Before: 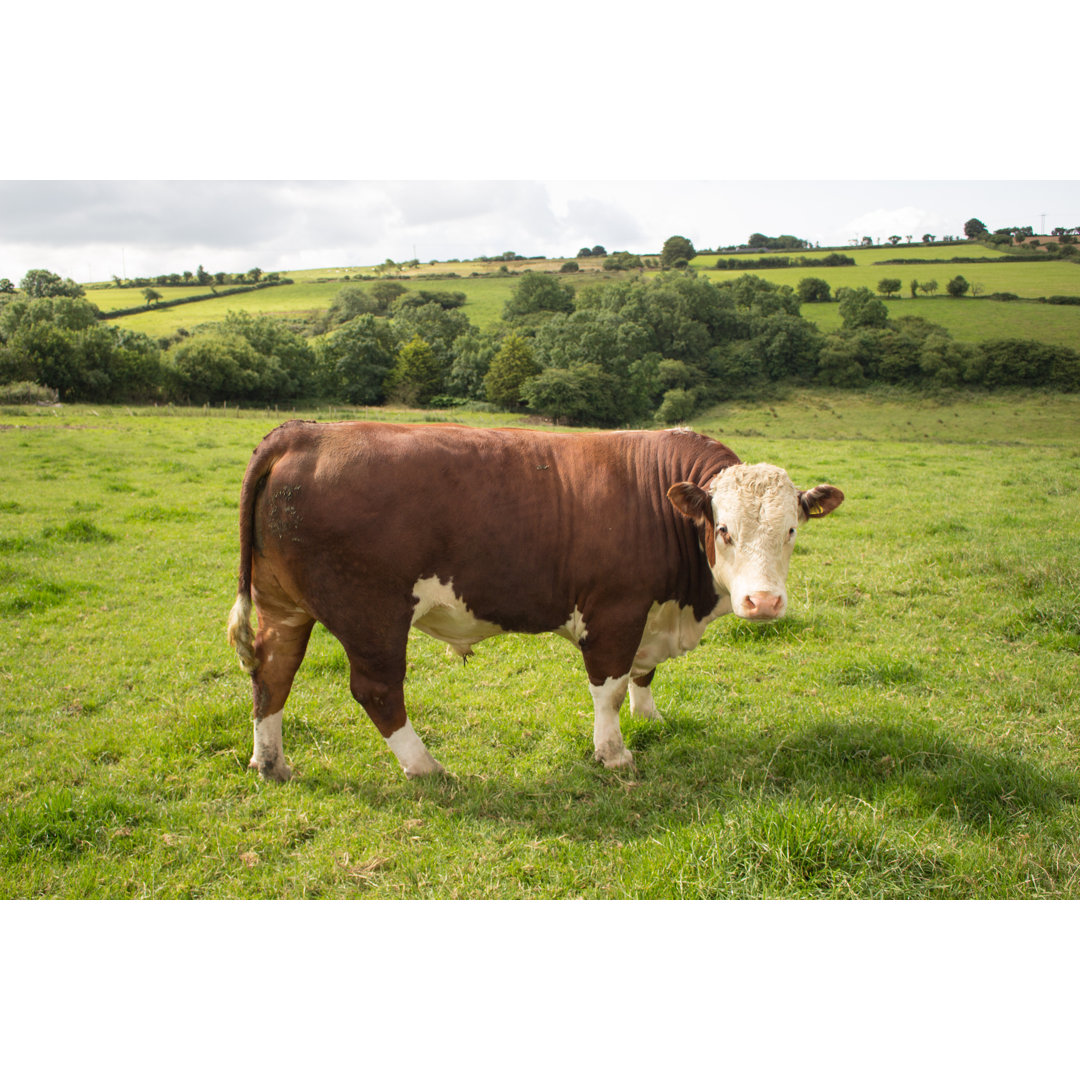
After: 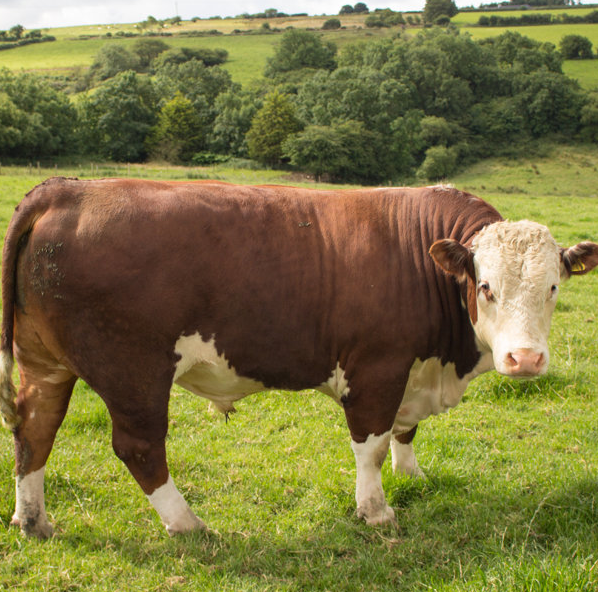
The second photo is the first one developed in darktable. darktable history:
crop and rotate: left 22.114%, top 22.524%, right 22.478%, bottom 22.634%
